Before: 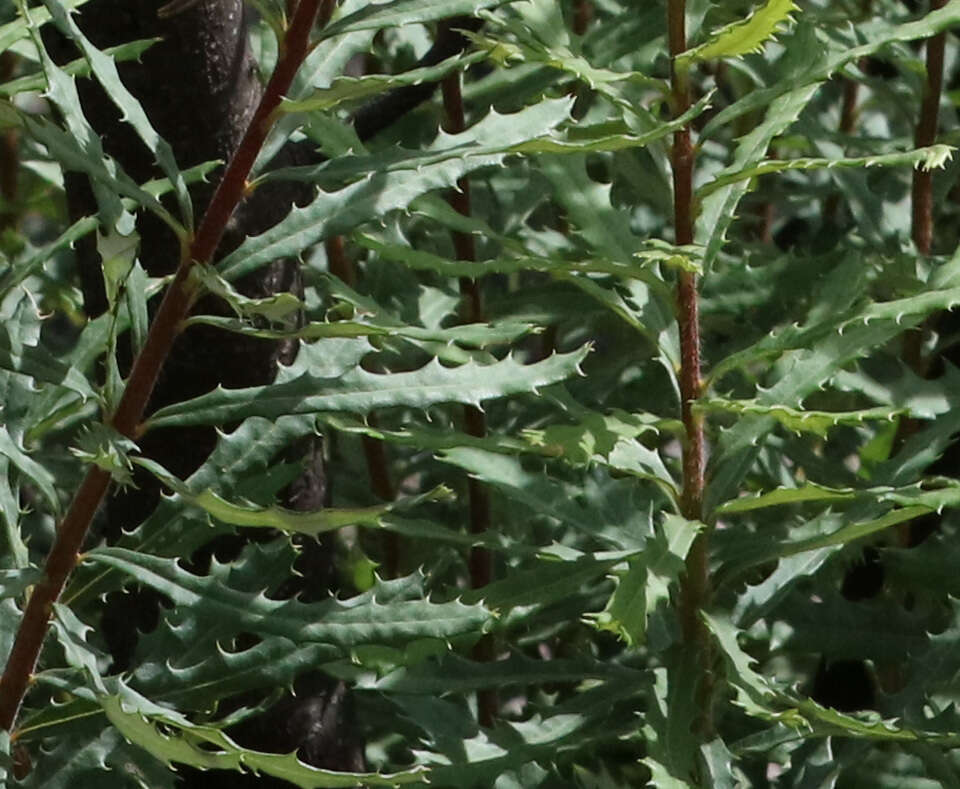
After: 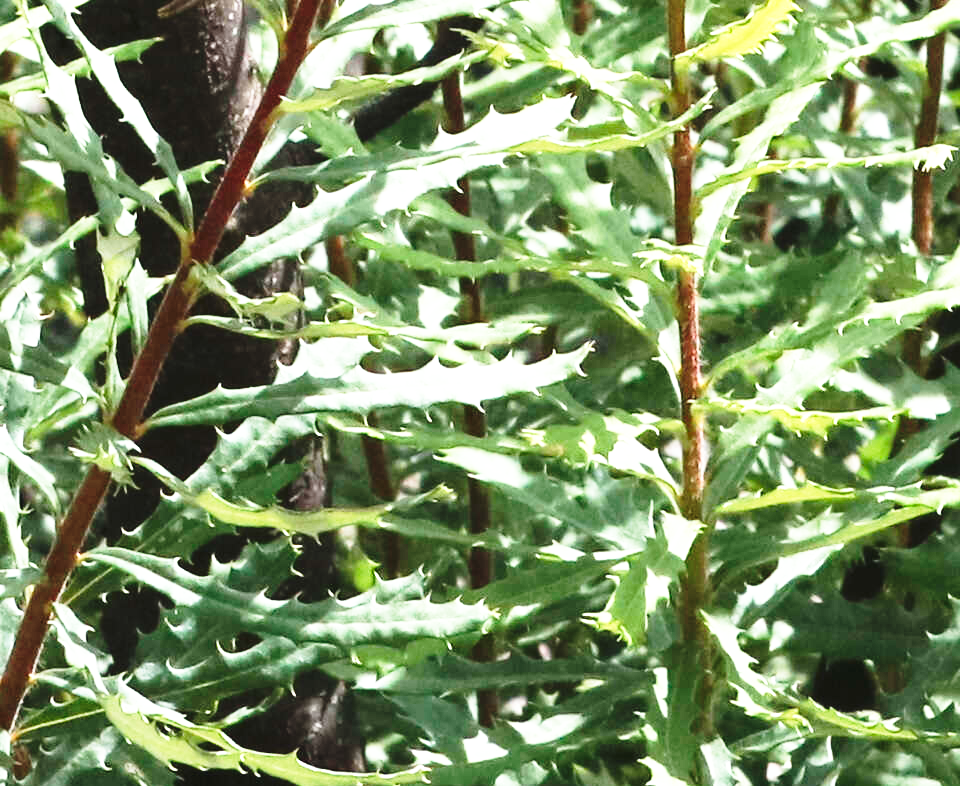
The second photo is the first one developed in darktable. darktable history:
crop: top 0.05%, bottom 0.098%
exposure: black level correction -0.002, exposure 1.115 EV, compensate highlight preservation false
base curve: curves: ch0 [(0, 0) (0.026, 0.03) (0.109, 0.232) (0.351, 0.748) (0.669, 0.968) (1, 1)], preserve colors none
